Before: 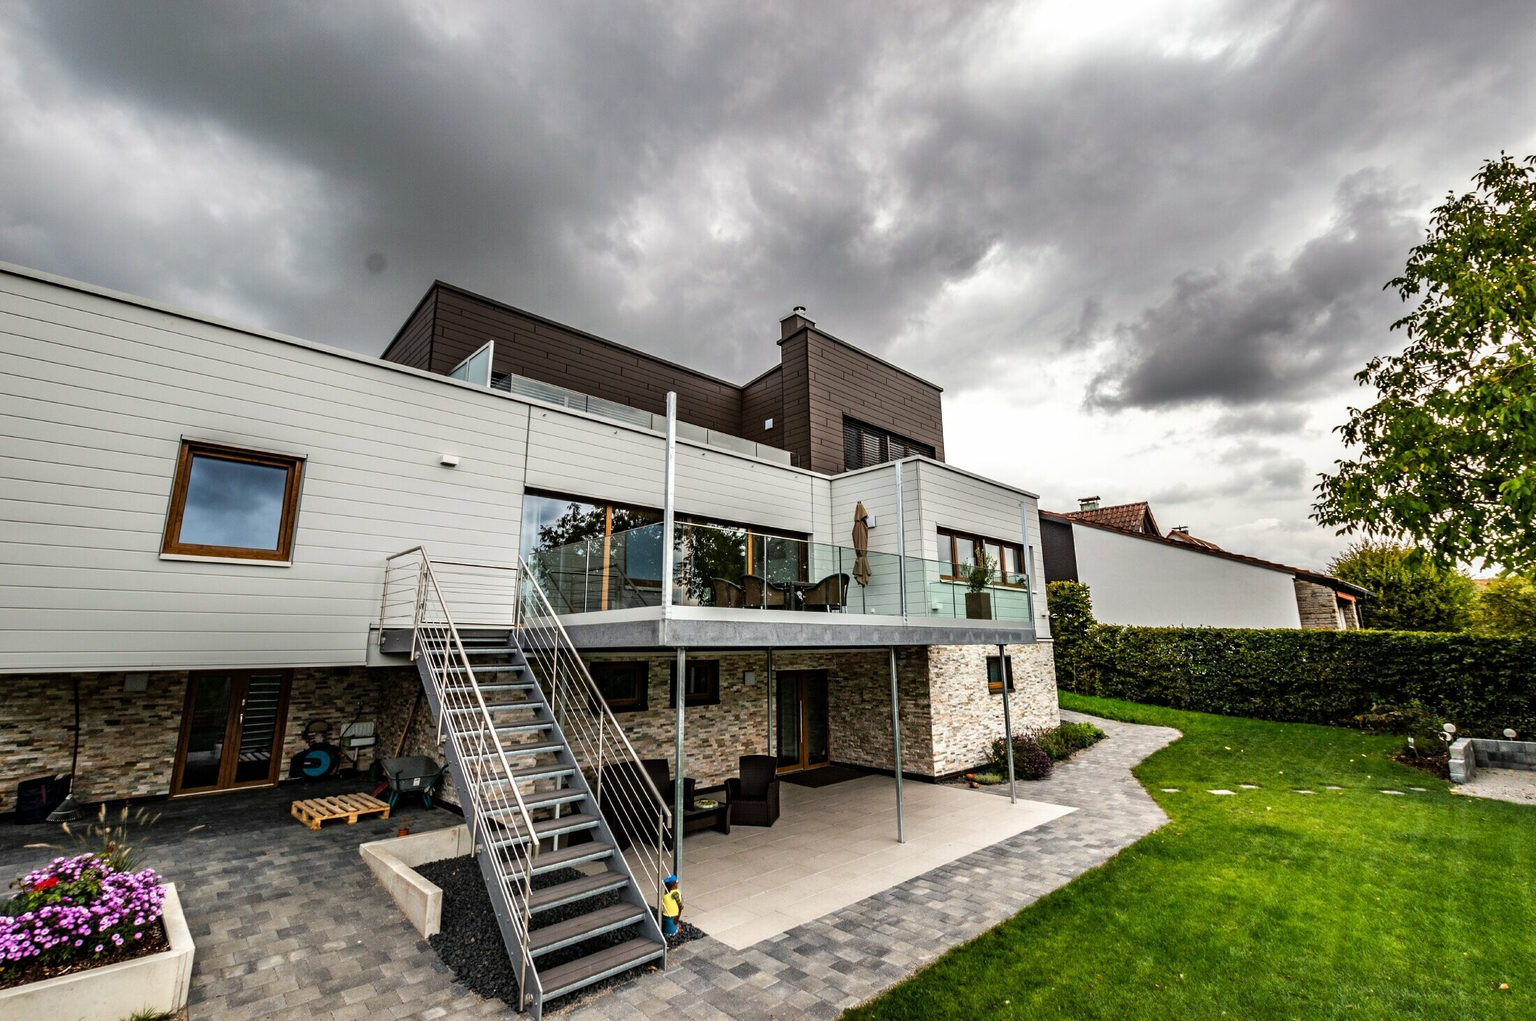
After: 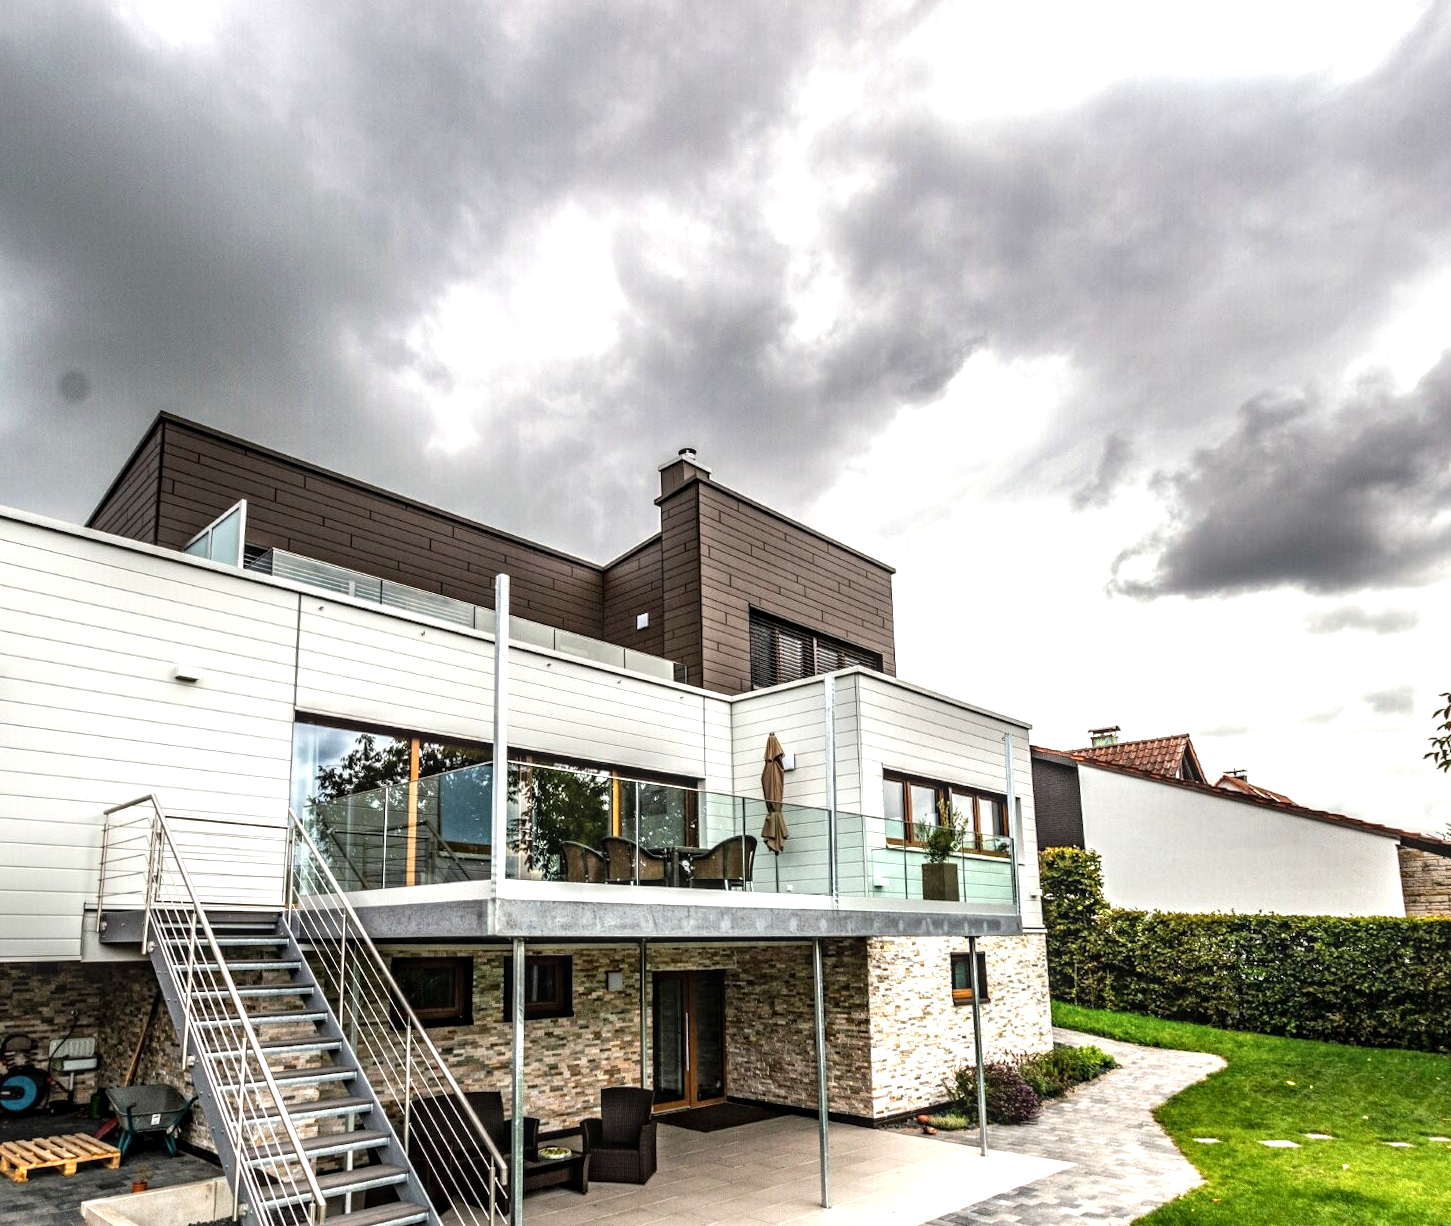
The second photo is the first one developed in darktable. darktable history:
crop: left 18.479%, right 12.2%, bottom 13.971%
exposure: black level correction 0, exposure 0.7 EV, compensate exposure bias true, compensate highlight preservation false
shadows and highlights: shadows 12, white point adjustment 1.2, highlights -0.36, soften with gaussian
rotate and perspective: rotation 0.074°, lens shift (vertical) 0.096, lens shift (horizontal) -0.041, crop left 0.043, crop right 0.952, crop top 0.024, crop bottom 0.979
local contrast: detail 130%
